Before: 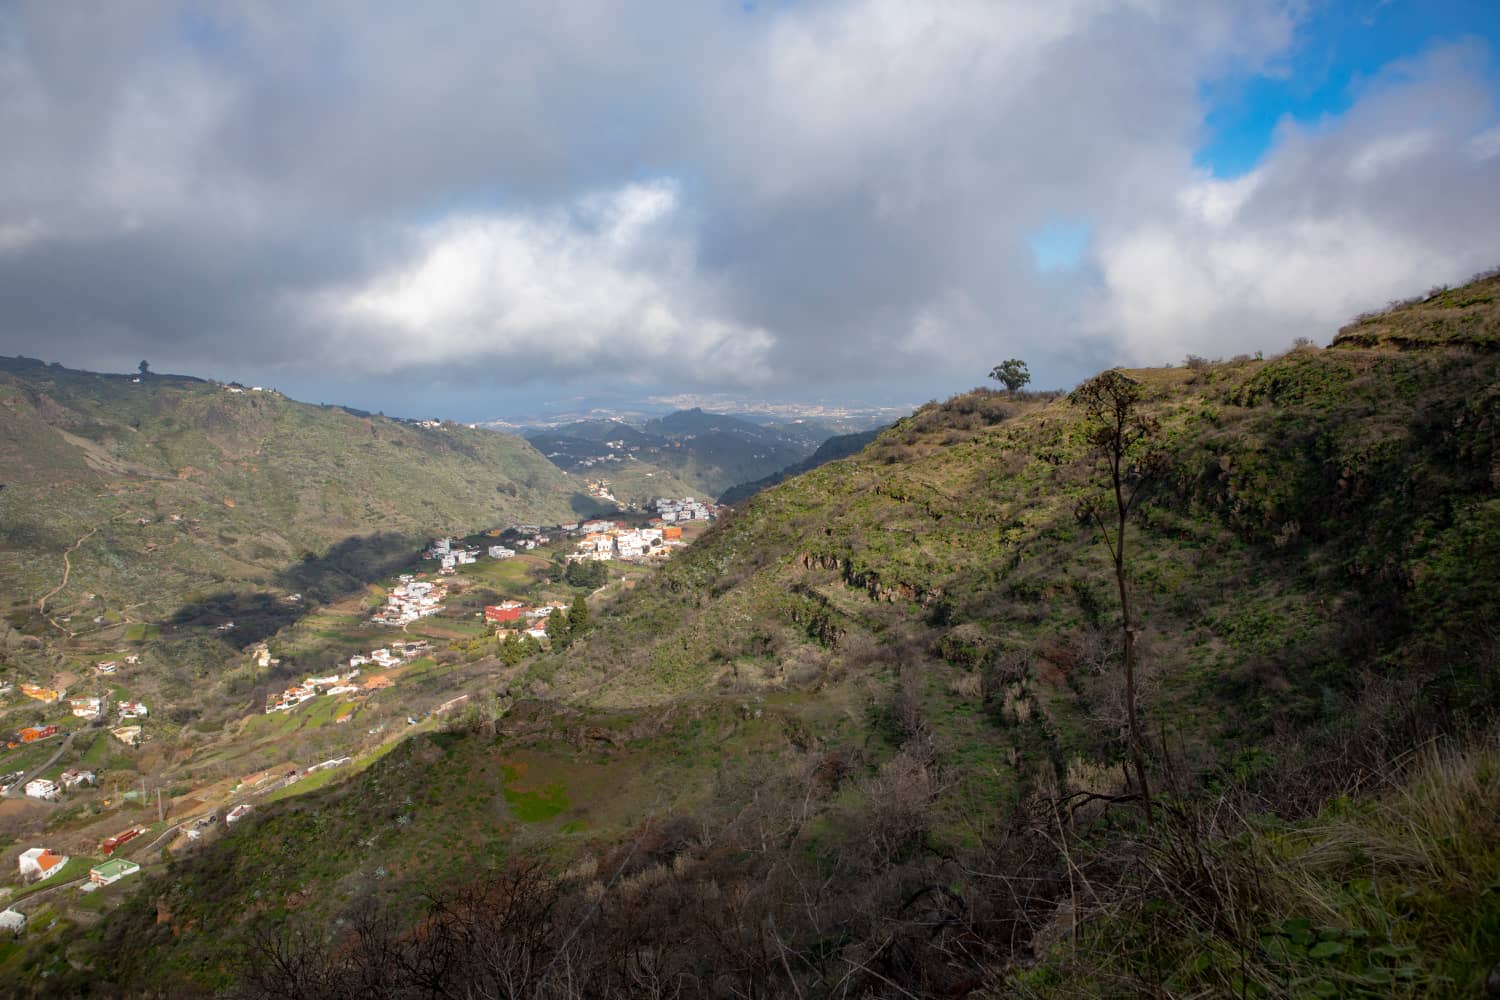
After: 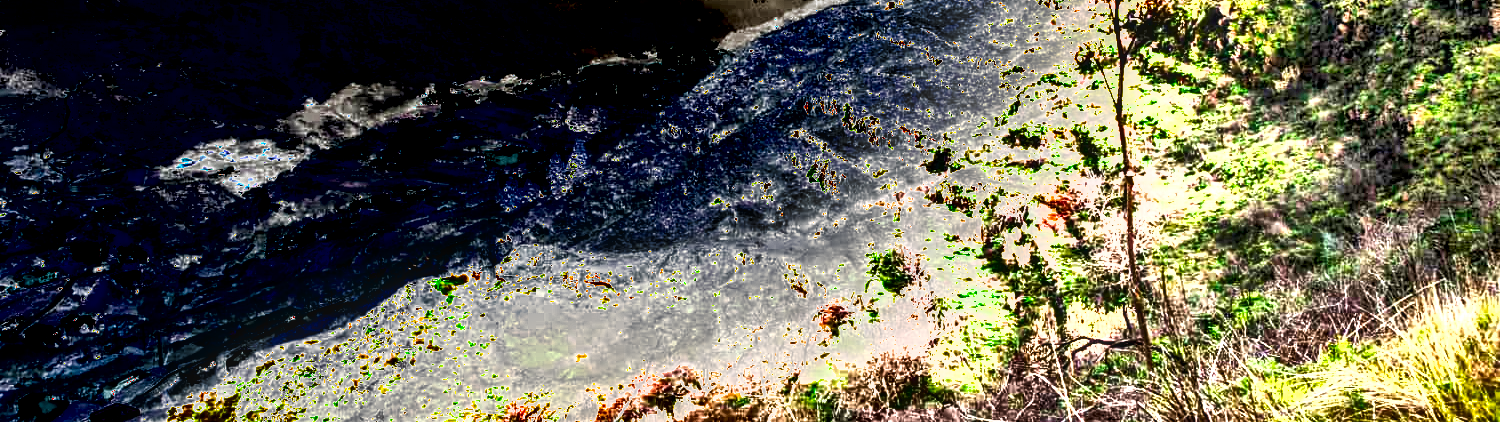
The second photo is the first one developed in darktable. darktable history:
exposure: exposure 3.072 EV, compensate highlight preservation false
crop: top 45.551%, bottom 12.208%
levels: levels [0, 0.281, 0.562]
filmic rgb: black relative exposure -7.56 EV, white relative exposure 4.63 EV, target black luminance 0%, hardness 3.56, latitude 50.33%, contrast 1.033, highlights saturation mix 9.86%, shadows ↔ highlights balance -0.161%, color science v6 (2022)
shadows and highlights: shadows 79.63, white point adjustment -9.15, highlights -61.5, soften with gaussian
local contrast: on, module defaults
